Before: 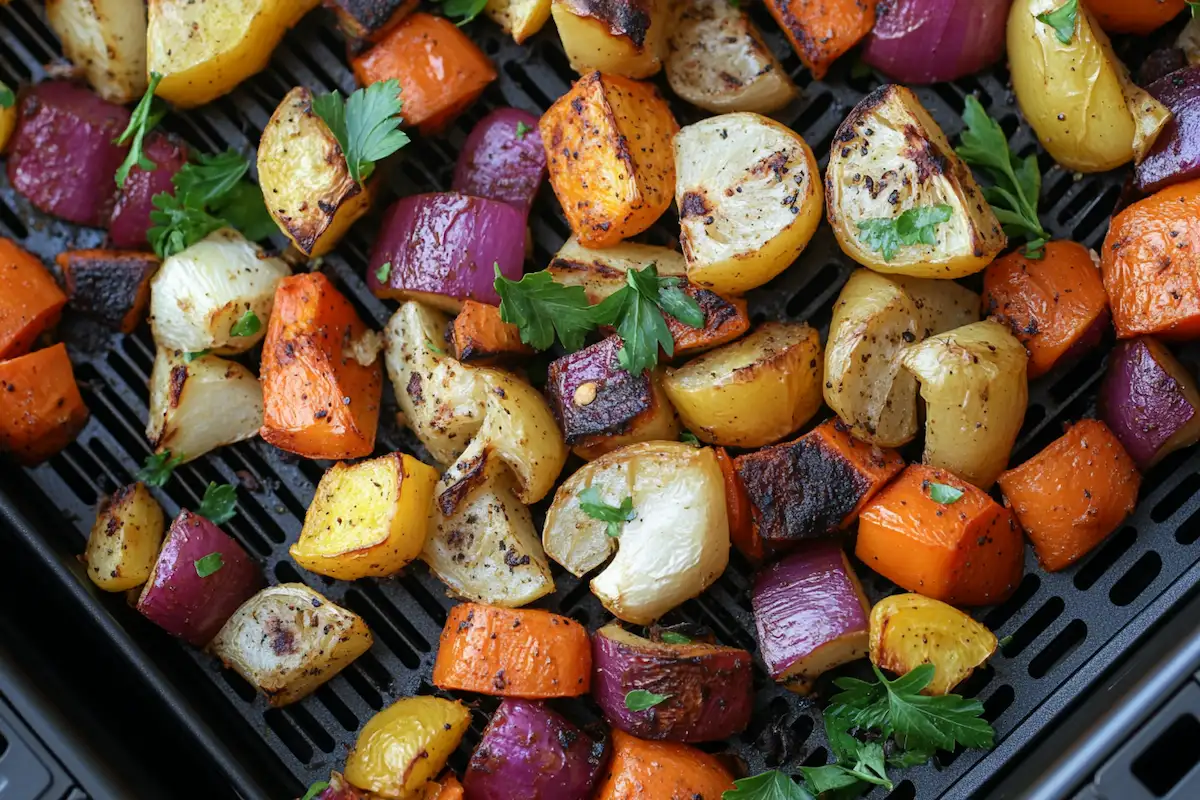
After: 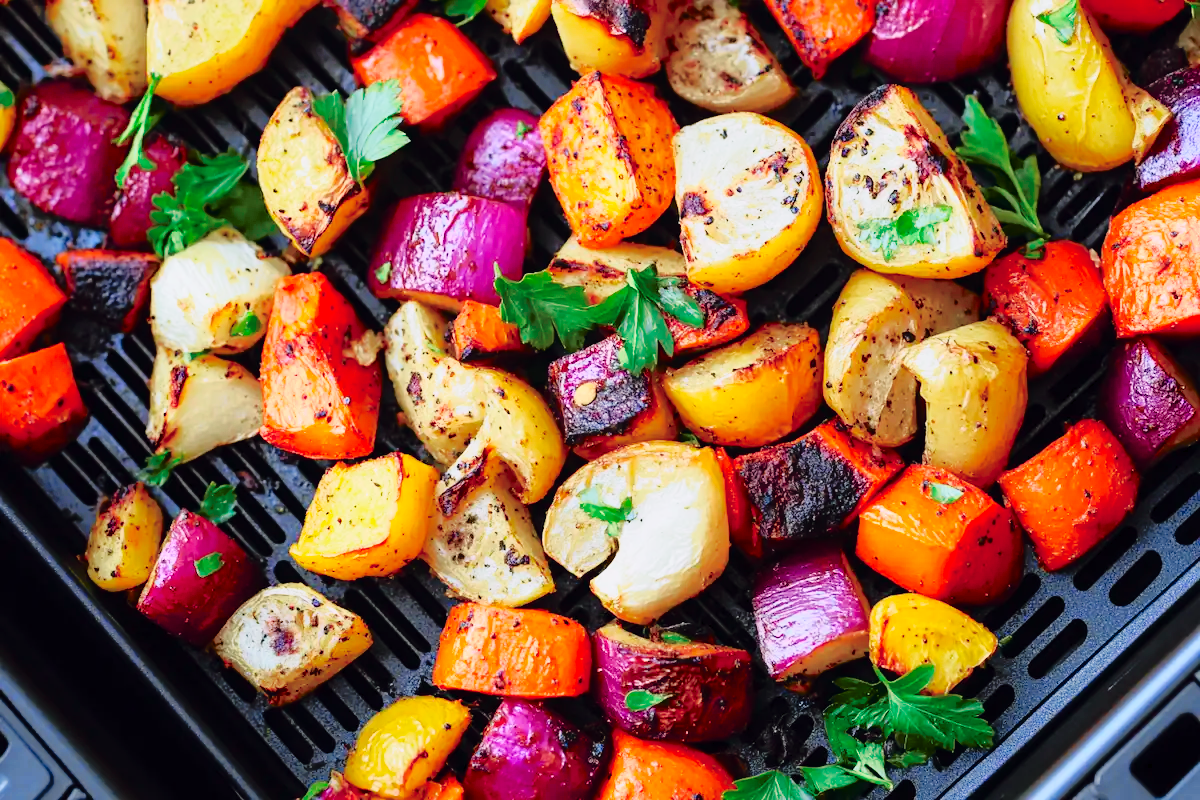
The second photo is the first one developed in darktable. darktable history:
base curve: curves: ch0 [(0, 0) (0.036, 0.025) (0.121, 0.166) (0.206, 0.329) (0.605, 0.79) (1, 1)], preserve colors none
contrast brightness saturation: brightness 0.09, saturation 0.19
shadows and highlights: on, module defaults
tone curve: curves: ch0 [(0, 0) (0.105, 0.044) (0.195, 0.128) (0.283, 0.283) (0.384, 0.404) (0.485, 0.531) (0.638, 0.681) (0.795, 0.879) (1, 0.977)]; ch1 [(0, 0) (0.161, 0.092) (0.35, 0.33) (0.379, 0.401) (0.456, 0.469) (0.498, 0.503) (0.531, 0.537) (0.596, 0.621) (0.635, 0.671) (1, 1)]; ch2 [(0, 0) (0.371, 0.362) (0.437, 0.437) (0.483, 0.484) (0.53, 0.515) (0.56, 0.58) (0.622, 0.606) (1, 1)], color space Lab, independent channels, preserve colors none
